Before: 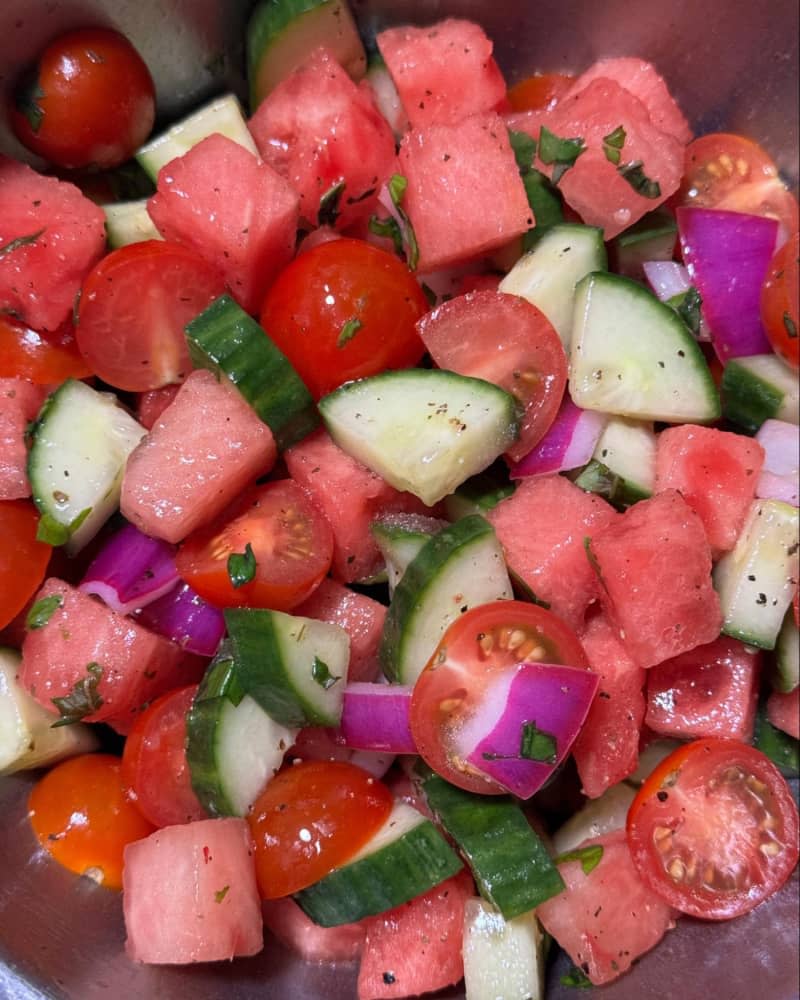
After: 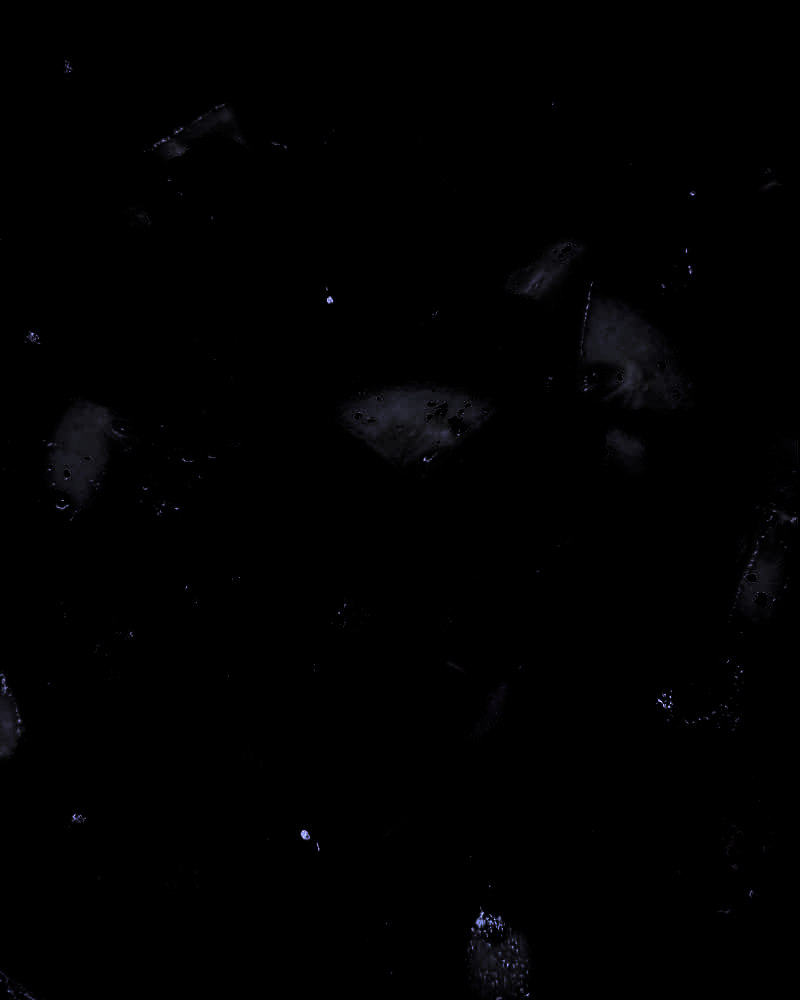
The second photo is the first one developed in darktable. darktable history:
white balance: red 0.98, blue 1.61
levels: levels [0.721, 0.937, 0.997]
exposure: exposure -0.177 EV, compensate highlight preservation false
